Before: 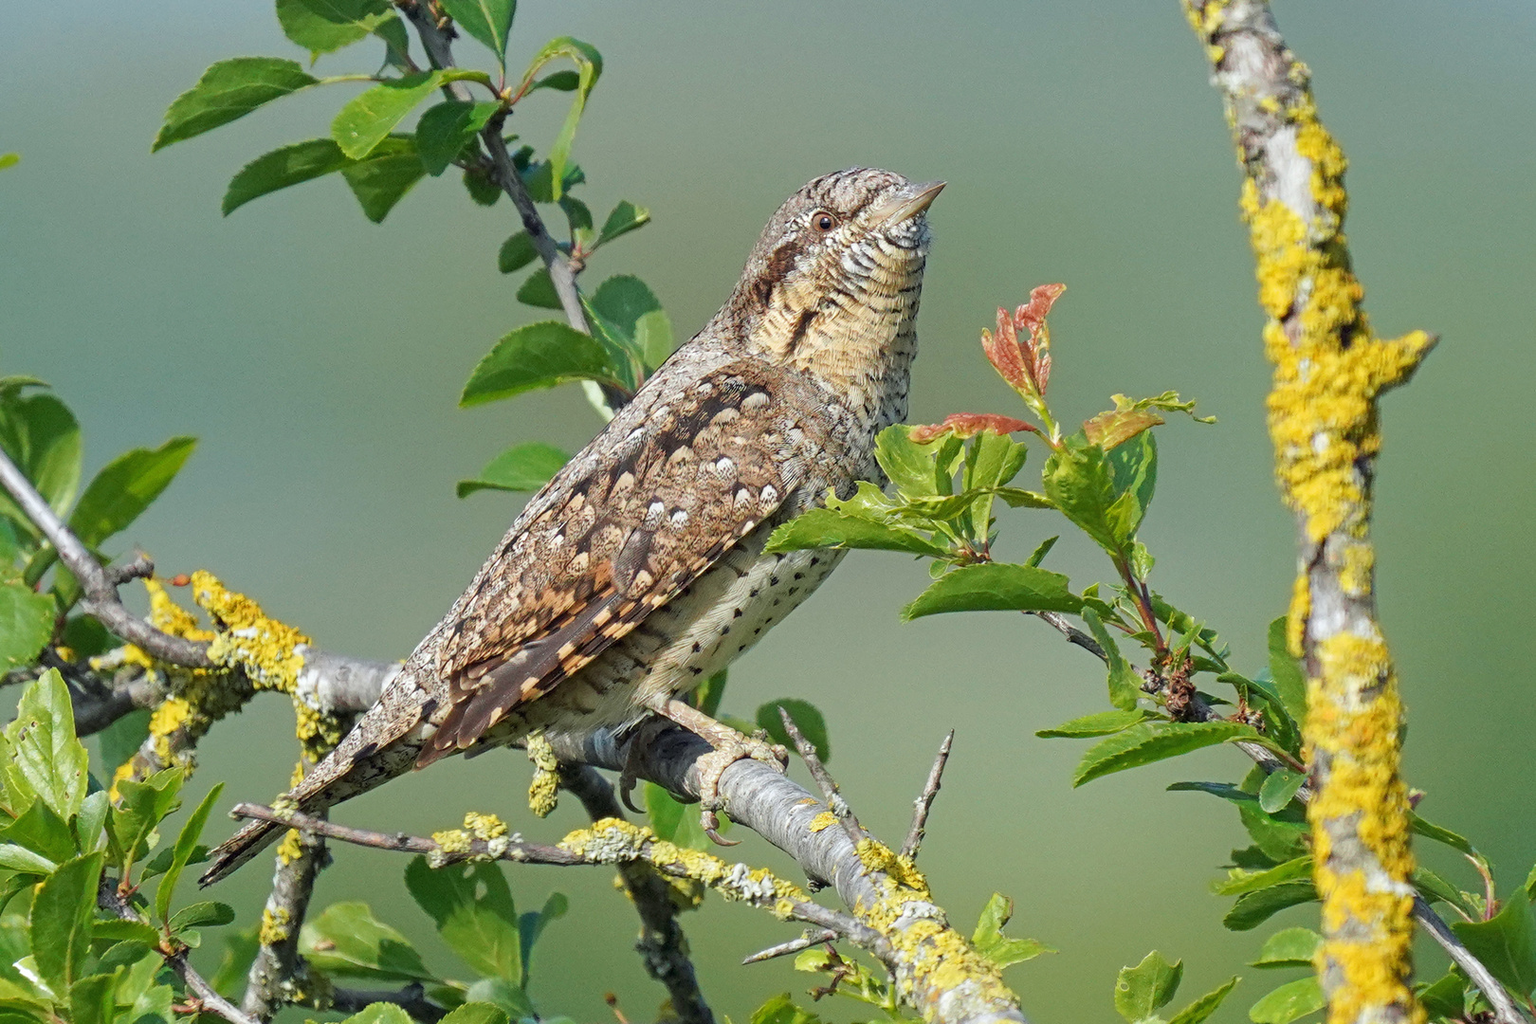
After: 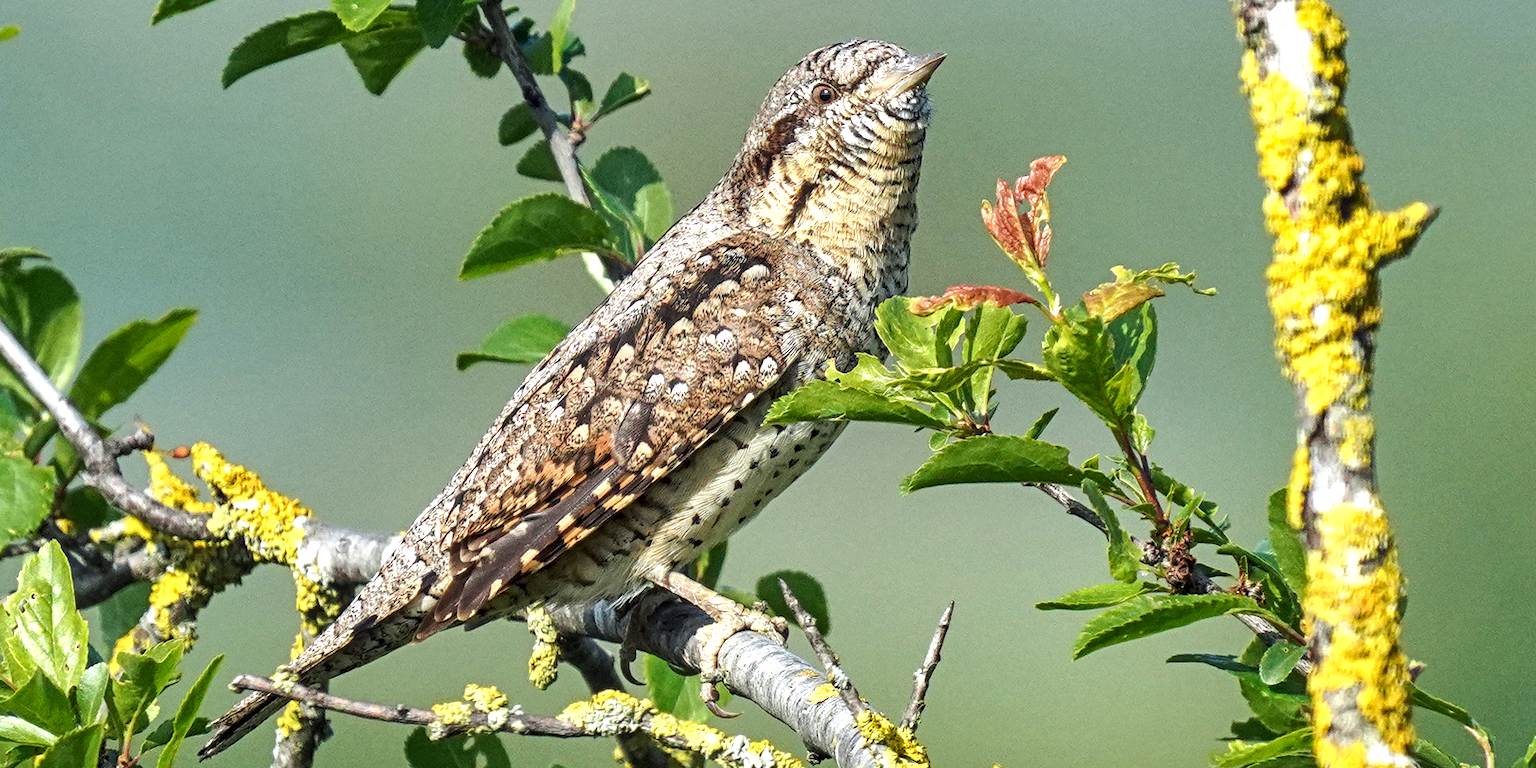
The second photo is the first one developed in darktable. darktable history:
local contrast: on, module defaults
crop and rotate: top 12.5%, bottom 12.5%
tone equalizer: -8 EV -0.75 EV, -7 EV -0.7 EV, -6 EV -0.6 EV, -5 EV -0.4 EV, -3 EV 0.4 EV, -2 EV 0.6 EV, -1 EV 0.7 EV, +0 EV 0.75 EV, edges refinement/feathering 500, mask exposure compensation -1.57 EV, preserve details no
exposure: compensate highlight preservation false
shadows and highlights: soften with gaussian
